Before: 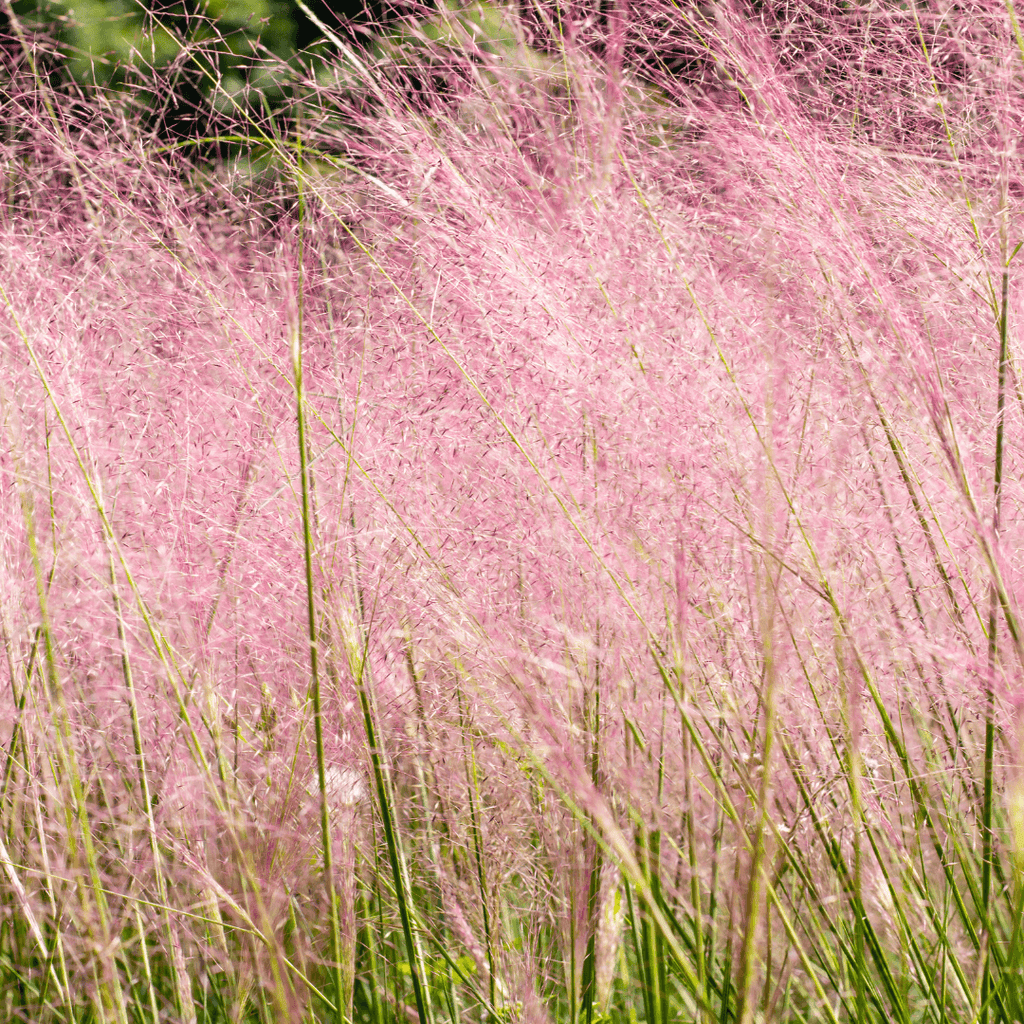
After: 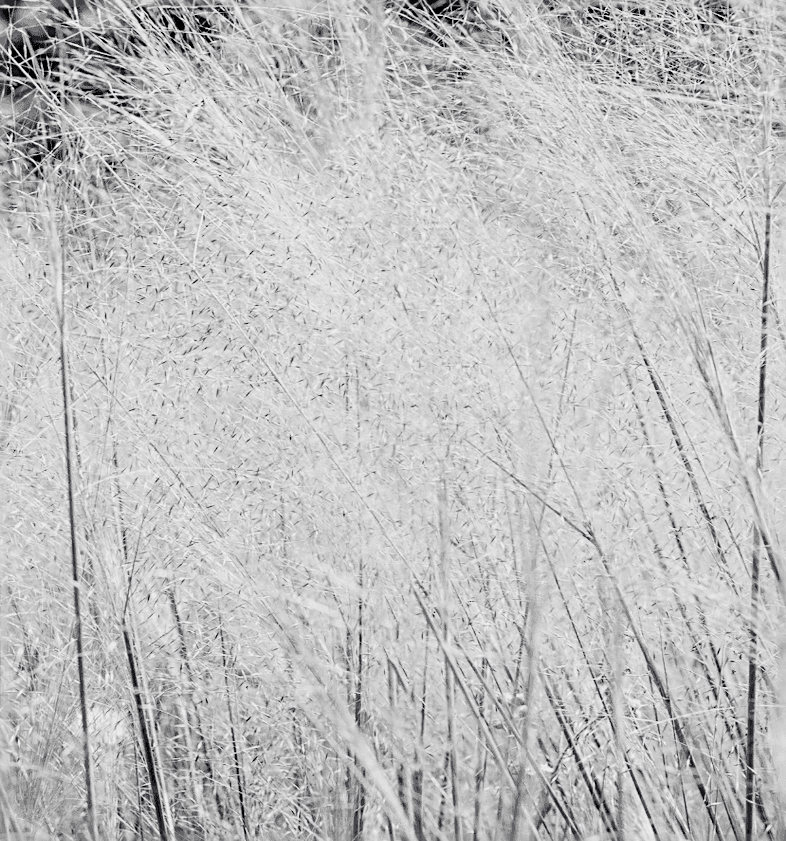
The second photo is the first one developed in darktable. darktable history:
filmic rgb: black relative exposure -7.13 EV, white relative exposure 5.39 EV, threshold 2.95 EV, hardness 3.02, enable highlight reconstruction true
color balance rgb: shadows lift › chroma 3.334%, shadows lift › hue 278.96°, power › luminance -3.798%, power › hue 140.9°, perceptual saturation grading › global saturation 19.944%, contrast -9.495%
contrast brightness saturation: contrast -0.014, brightness -0.005, saturation 0.029
crop: left 23.241%, top 5.906%, bottom 11.873%
sharpen: radius 2.559, amount 0.642
local contrast: highlights 104%, shadows 102%, detail 119%, midtone range 0.2
exposure: black level correction -0.001, exposure 1.361 EV, compensate highlight preservation false
color calibration: output gray [0.21, 0.42, 0.37, 0], illuminant same as pipeline (D50), adaptation XYZ, x 0.345, y 0.358, temperature 5024.26 K
